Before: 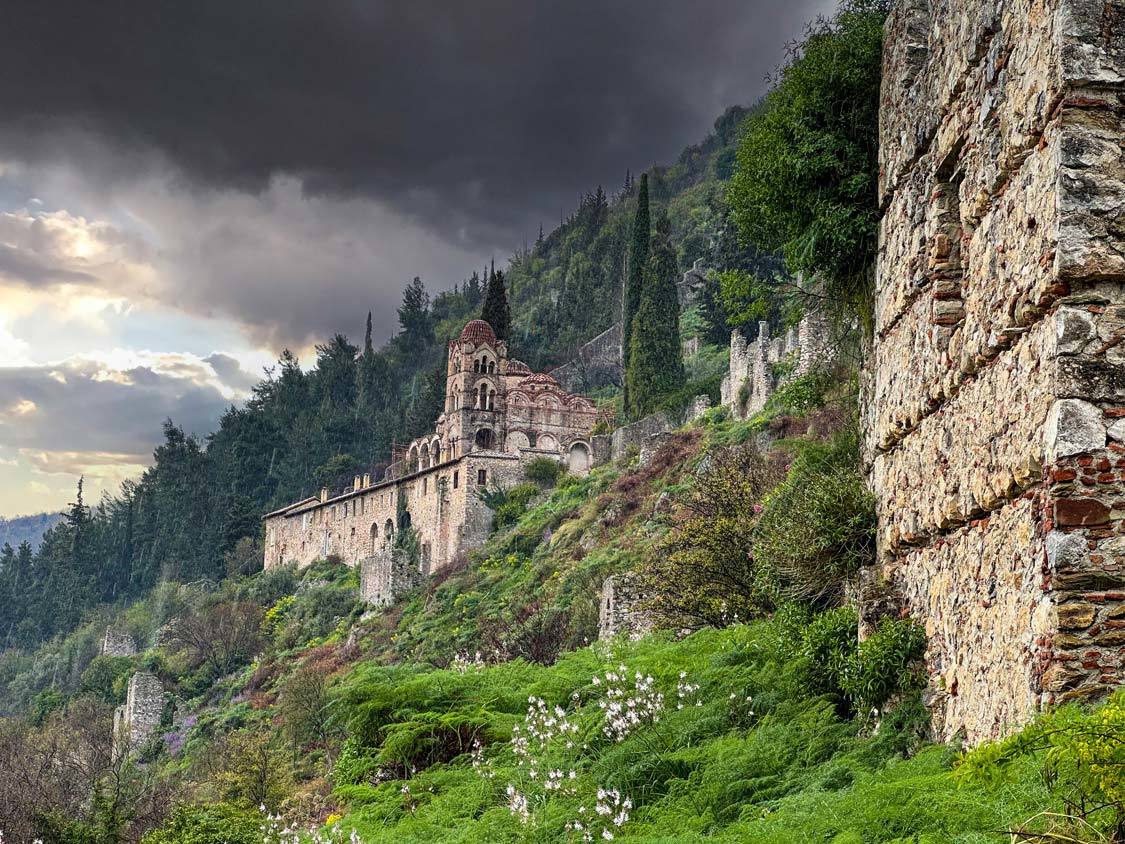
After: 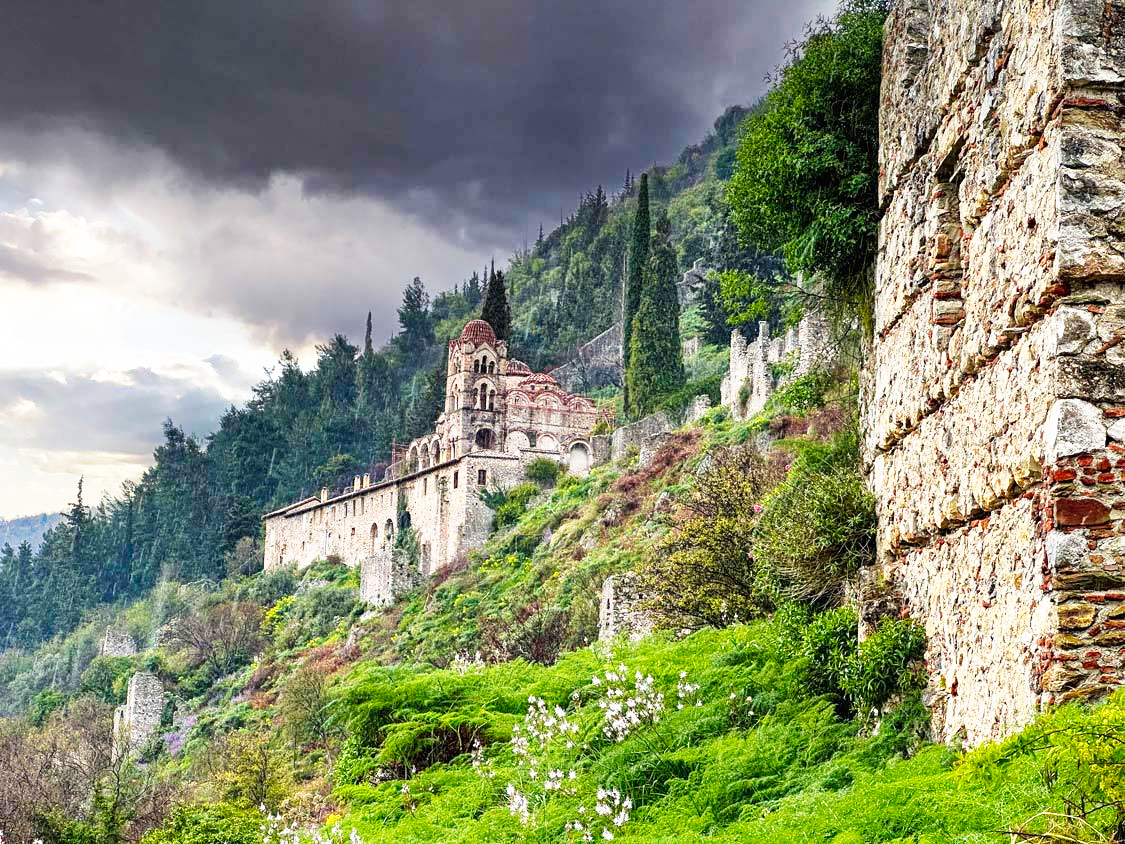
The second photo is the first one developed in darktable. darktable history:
base curve: curves: ch0 [(0, 0) (0.007, 0.004) (0.027, 0.03) (0.046, 0.07) (0.207, 0.54) (0.442, 0.872) (0.673, 0.972) (1, 1)], preserve colors none
shadows and highlights: on, module defaults
